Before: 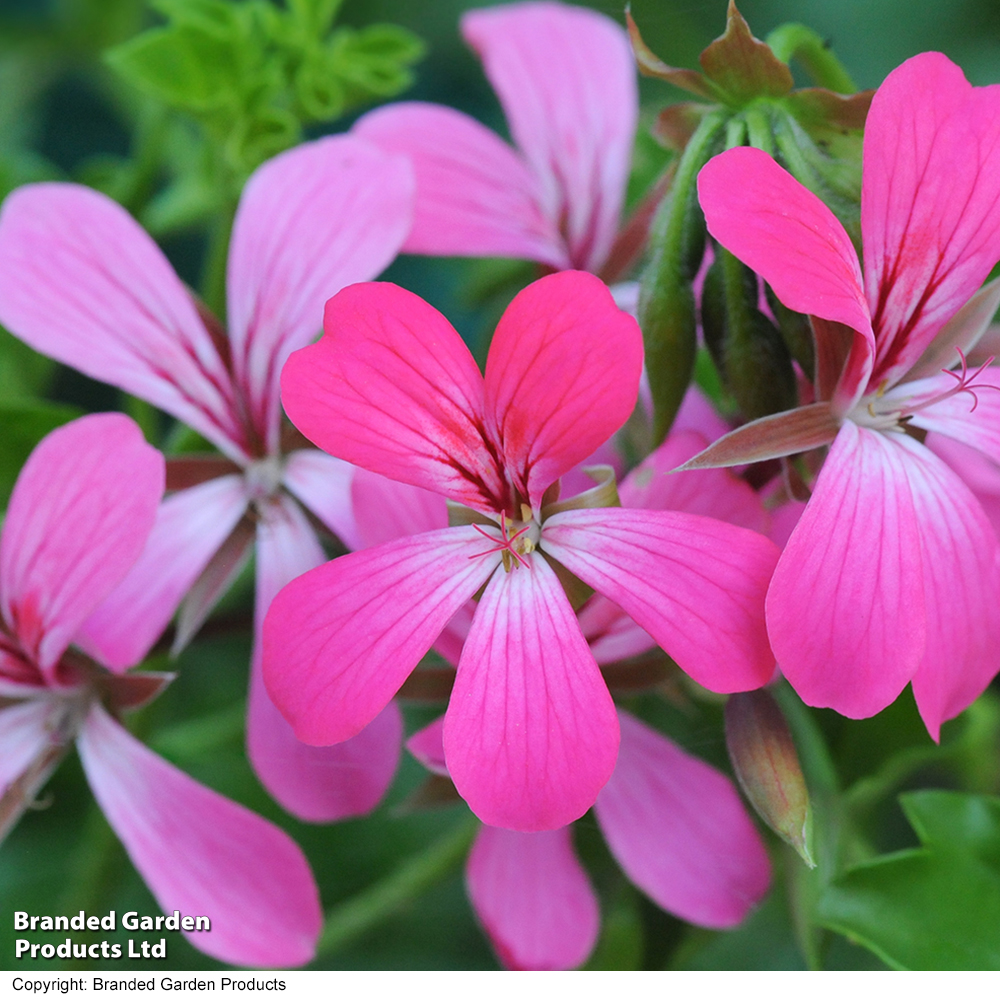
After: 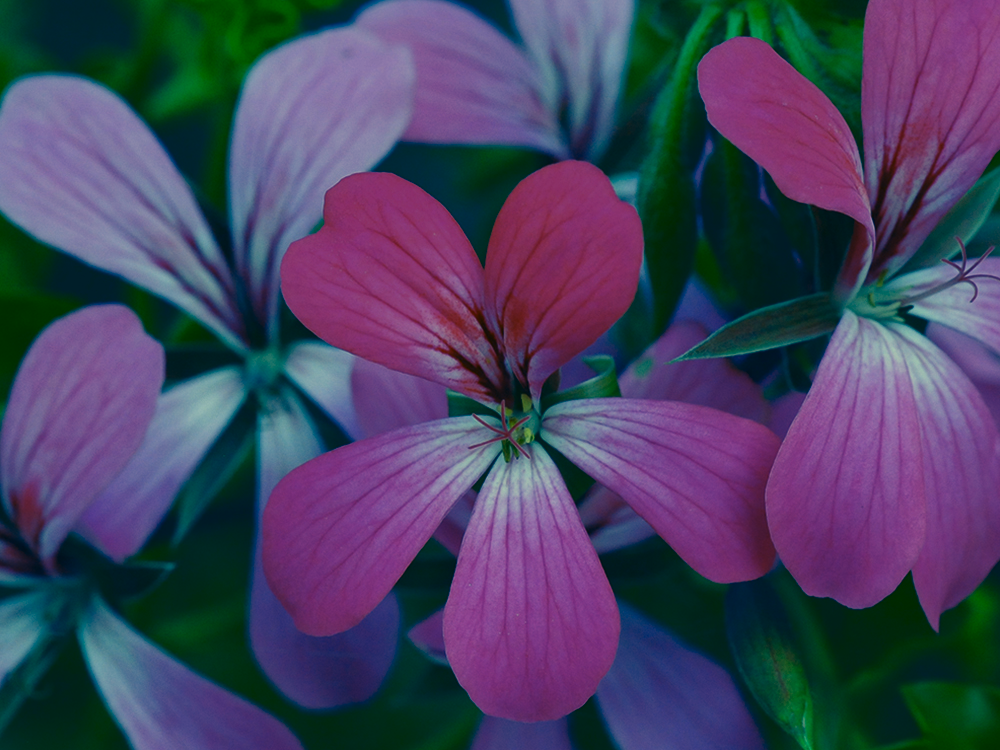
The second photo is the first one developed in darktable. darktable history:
color correction: highlights a* -16.26, highlights b* 39.97, shadows a* -39.88, shadows b* -26.42
contrast brightness saturation: brightness -0.522
crop: top 11.011%, bottom 13.922%
